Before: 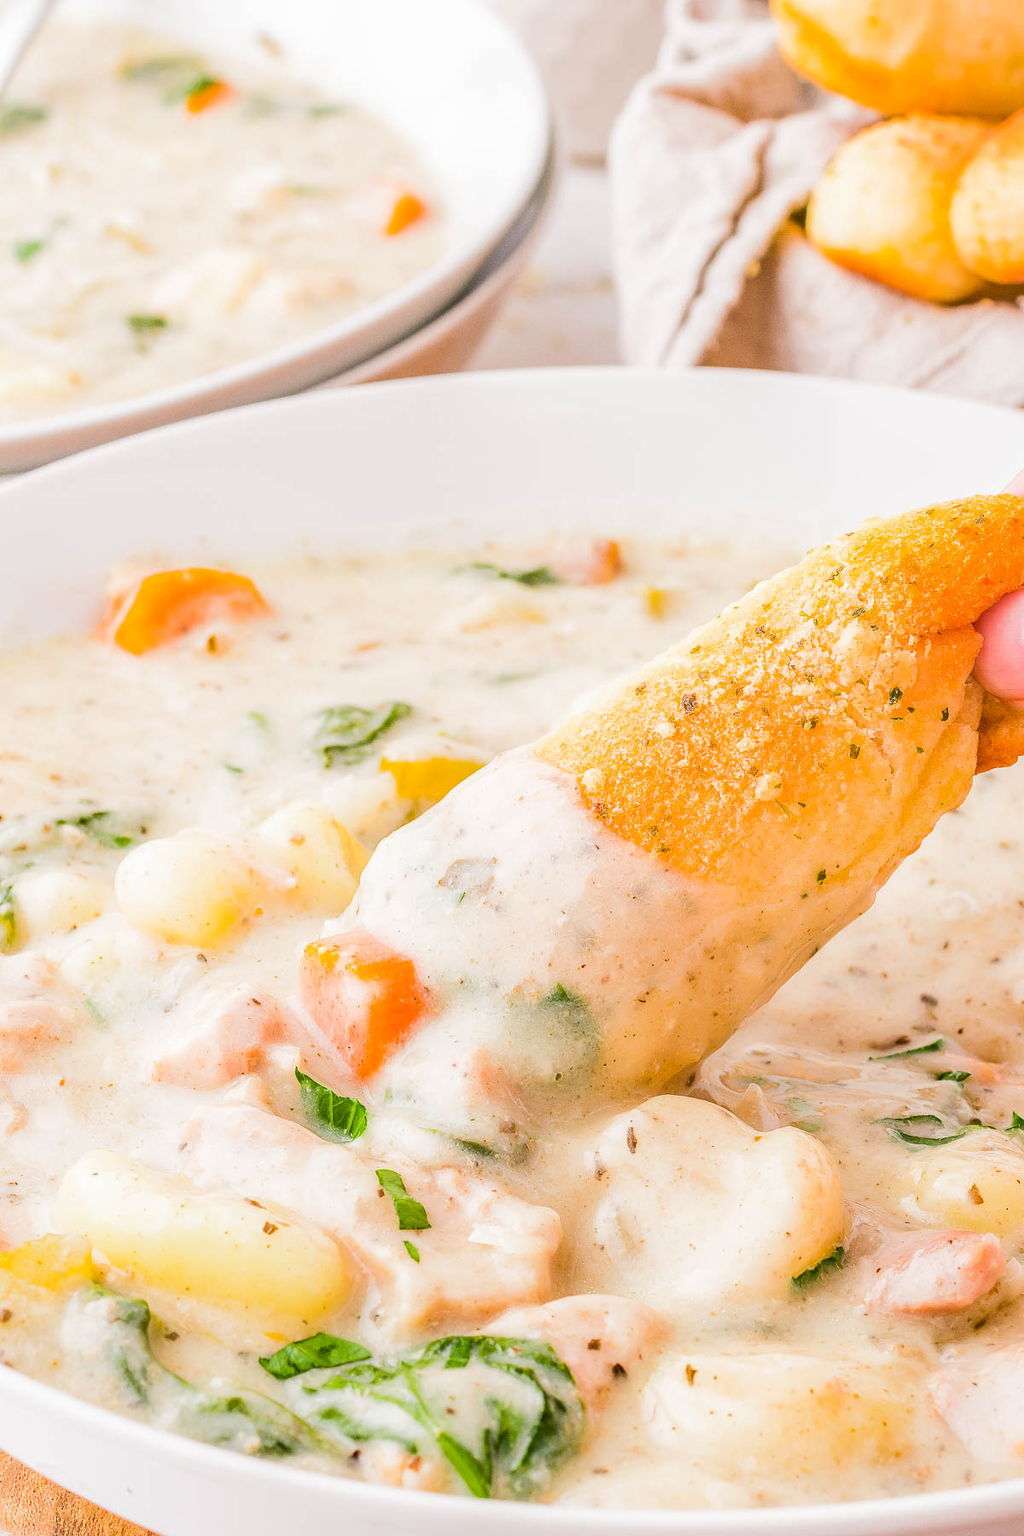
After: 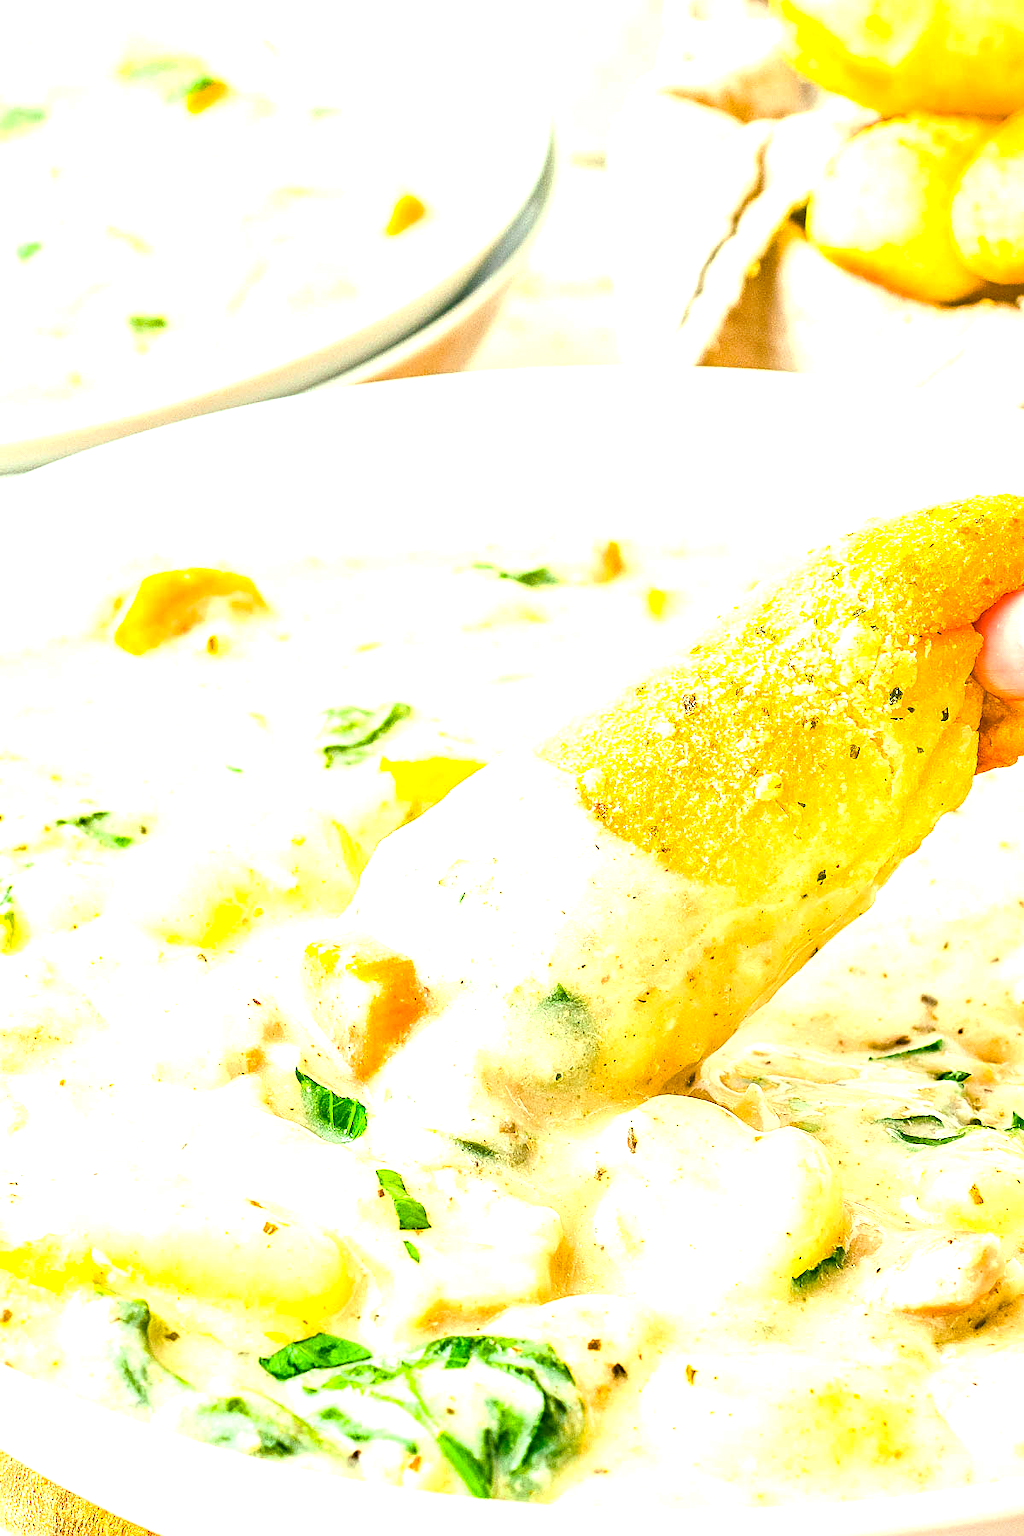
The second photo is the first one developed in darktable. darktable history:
lowpass: radius 0.1, contrast 0.85, saturation 1.1, unbound 0
exposure: black level correction 0.001, exposure 0.5 EV, compensate exposure bias true, compensate highlight preservation false
sharpen: on, module defaults
color balance rgb: shadows lift › luminance -7.7%, shadows lift › chroma 2.13%, shadows lift › hue 165.27°, power › luminance -7.77%, power › chroma 1.1%, power › hue 215.88°, highlights gain › luminance 15.15%, highlights gain › chroma 7%, highlights gain › hue 125.57°, global offset › luminance -0.33%, global offset › chroma 0.11%, global offset › hue 165.27°, perceptual saturation grading › global saturation 24.42%, perceptual saturation grading › highlights -24.42%, perceptual saturation grading › mid-tones 24.42%, perceptual saturation grading › shadows 40%, perceptual brilliance grading › global brilliance -5%, perceptual brilliance grading › highlights 24.42%, perceptual brilliance grading › mid-tones 7%, perceptual brilliance grading › shadows -5%
